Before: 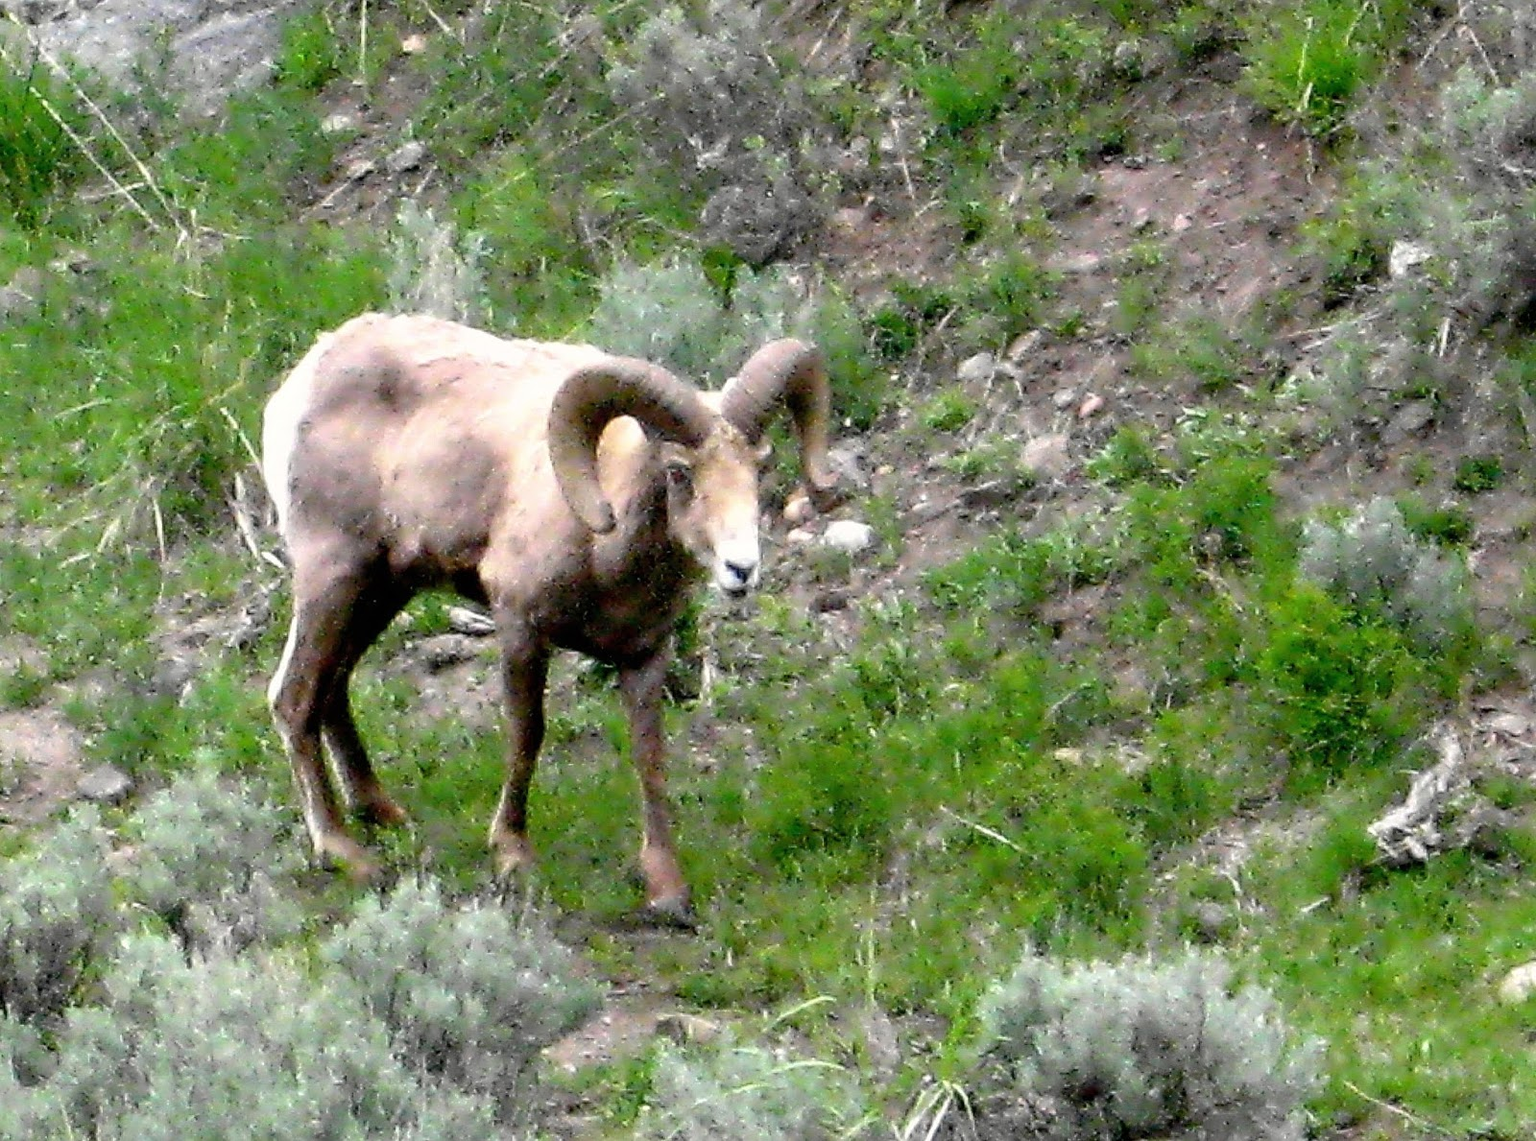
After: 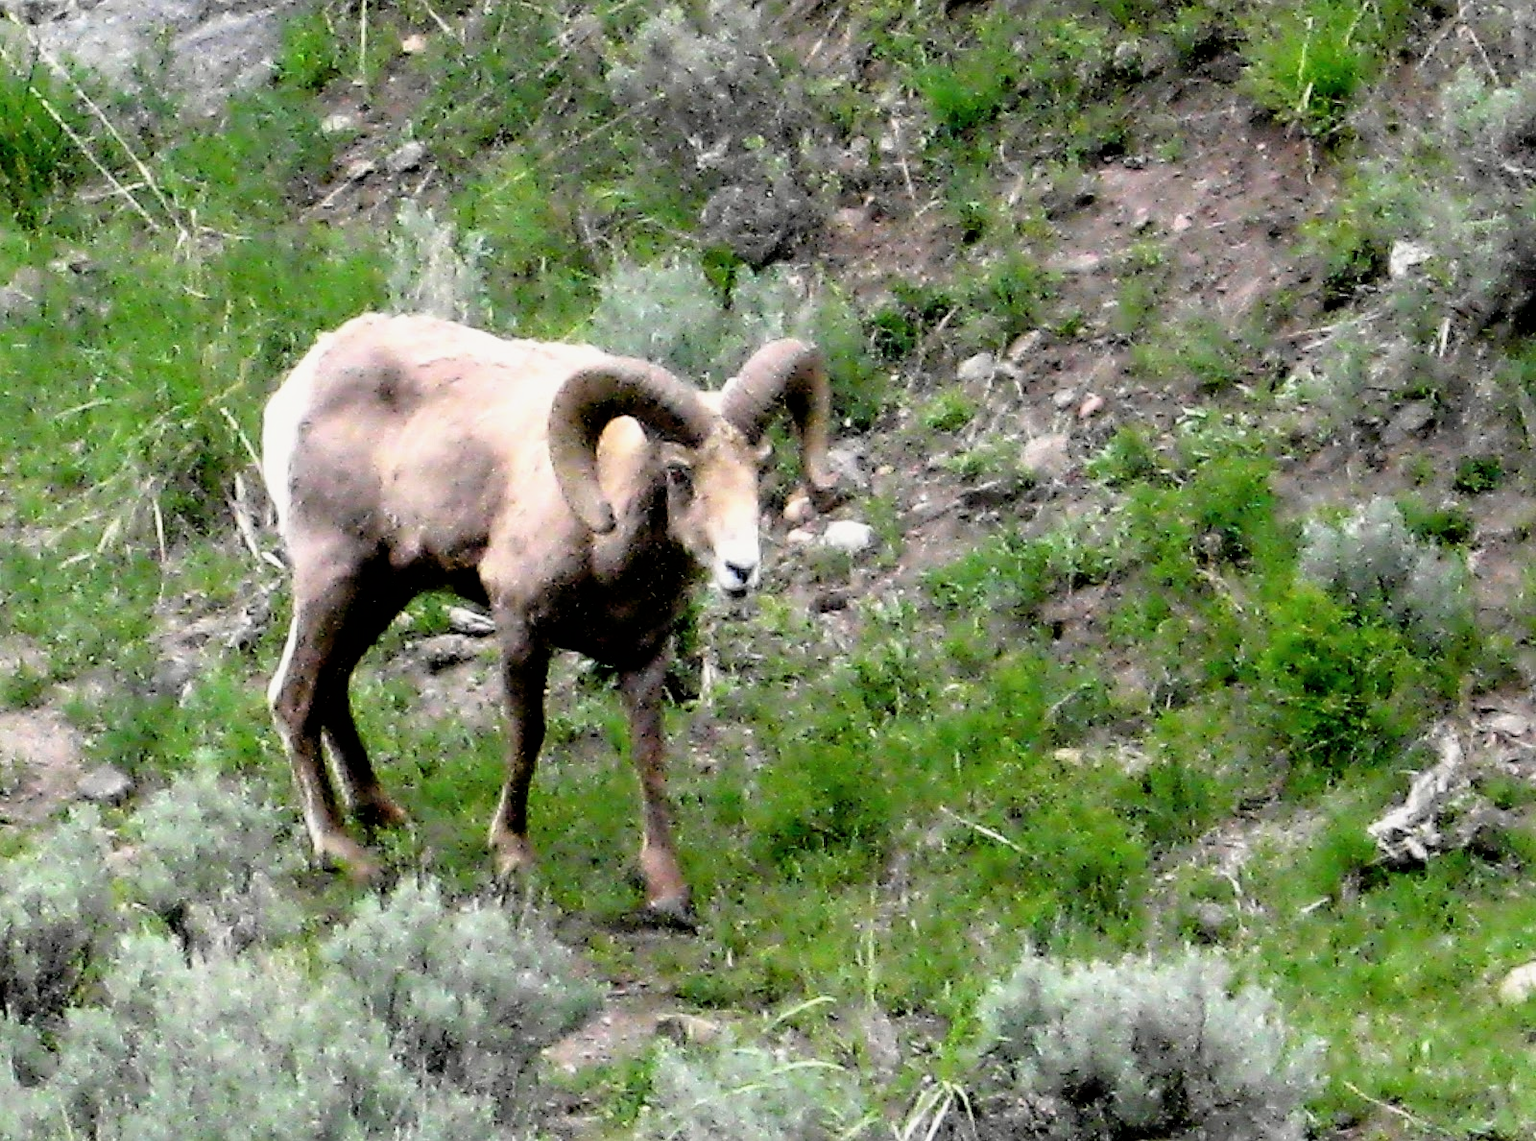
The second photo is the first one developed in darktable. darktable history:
filmic rgb: black relative exposure -4.92 EV, white relative exposure 2.83 EV, hardness 3.69
